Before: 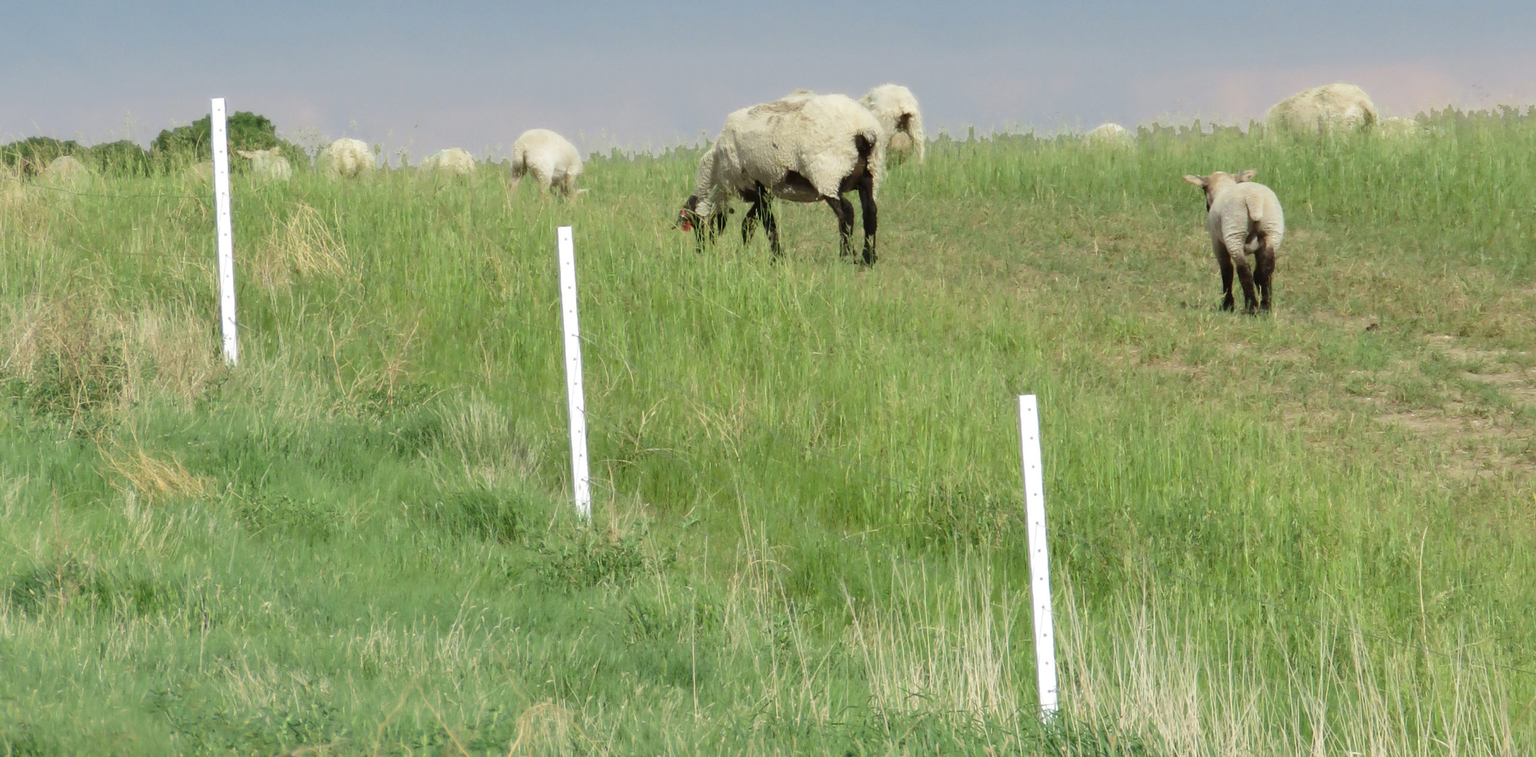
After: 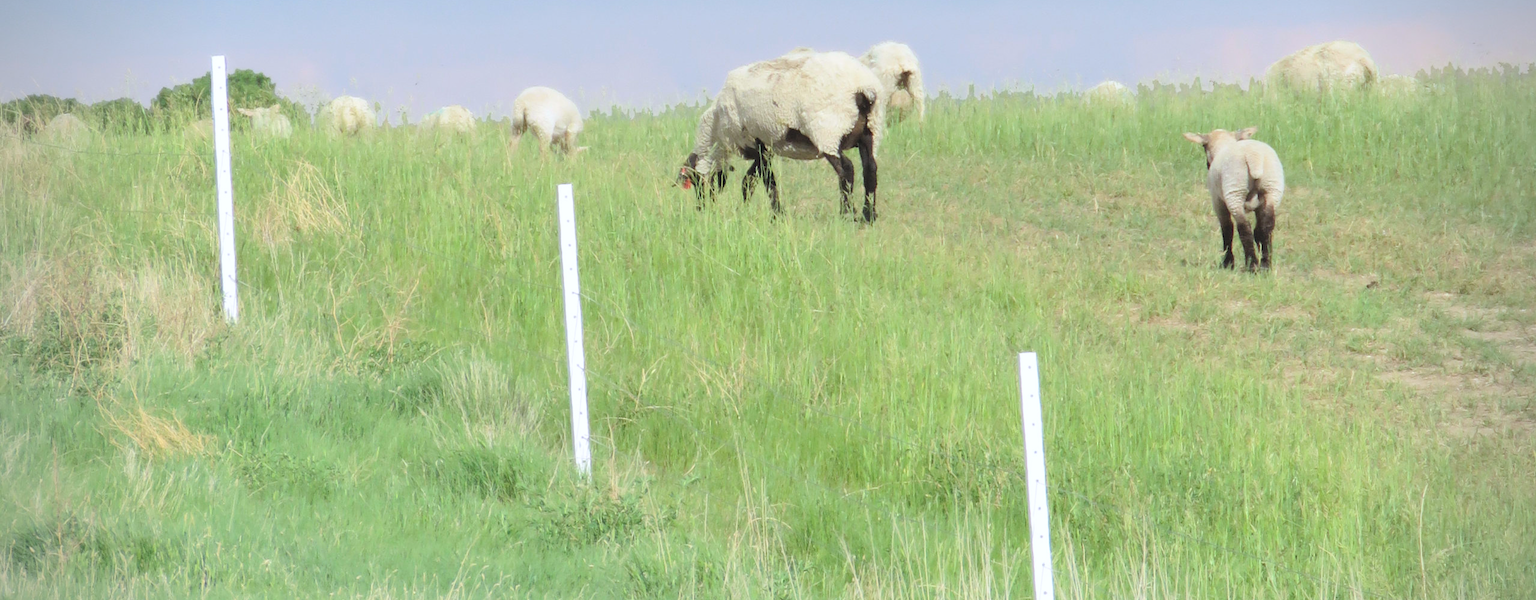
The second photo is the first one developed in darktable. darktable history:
color calibration: illuminant as shot in camera, x 0.358, y 0.373, temperature 4628.91 K
contrast brightness saturation: contrast 0.1, brightness 0.3, saturation 0.14
crop and rotate: top 5.667%, bottom 14.937%
vignetting: on, module defaults
